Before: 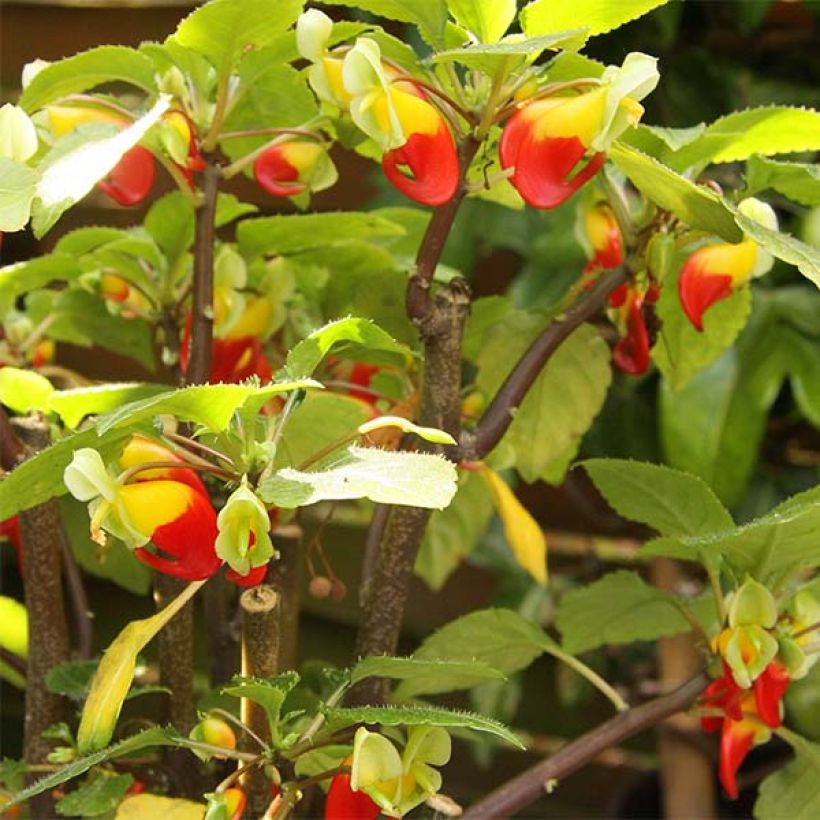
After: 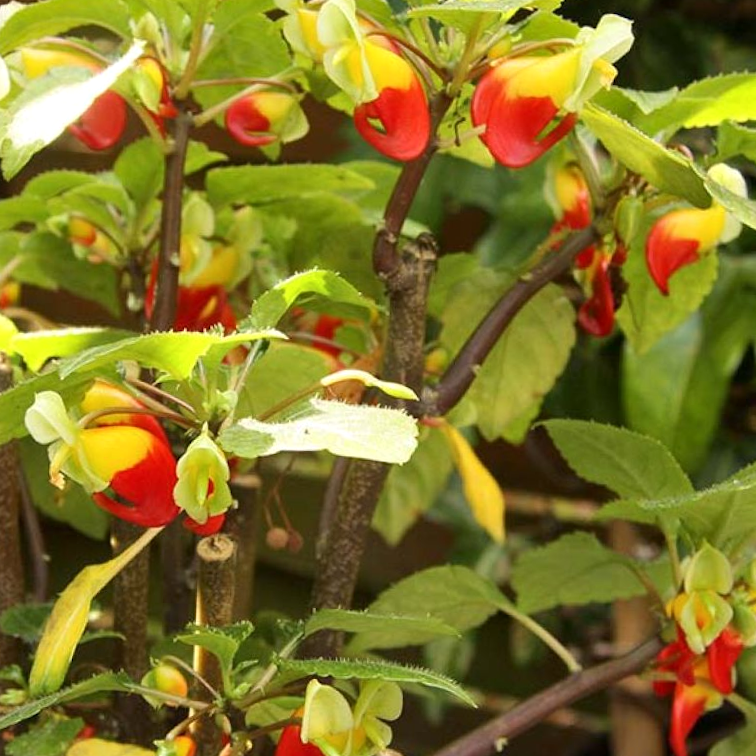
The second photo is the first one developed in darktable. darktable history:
local contrast: mode bilateral grid, contrast 20, coarseness 50, detail 120%, midtone range 0.2
crop and rotate: angle -1.96°, left 3.097%, top 4.154%, right 1.586%, bottom 0.529%
